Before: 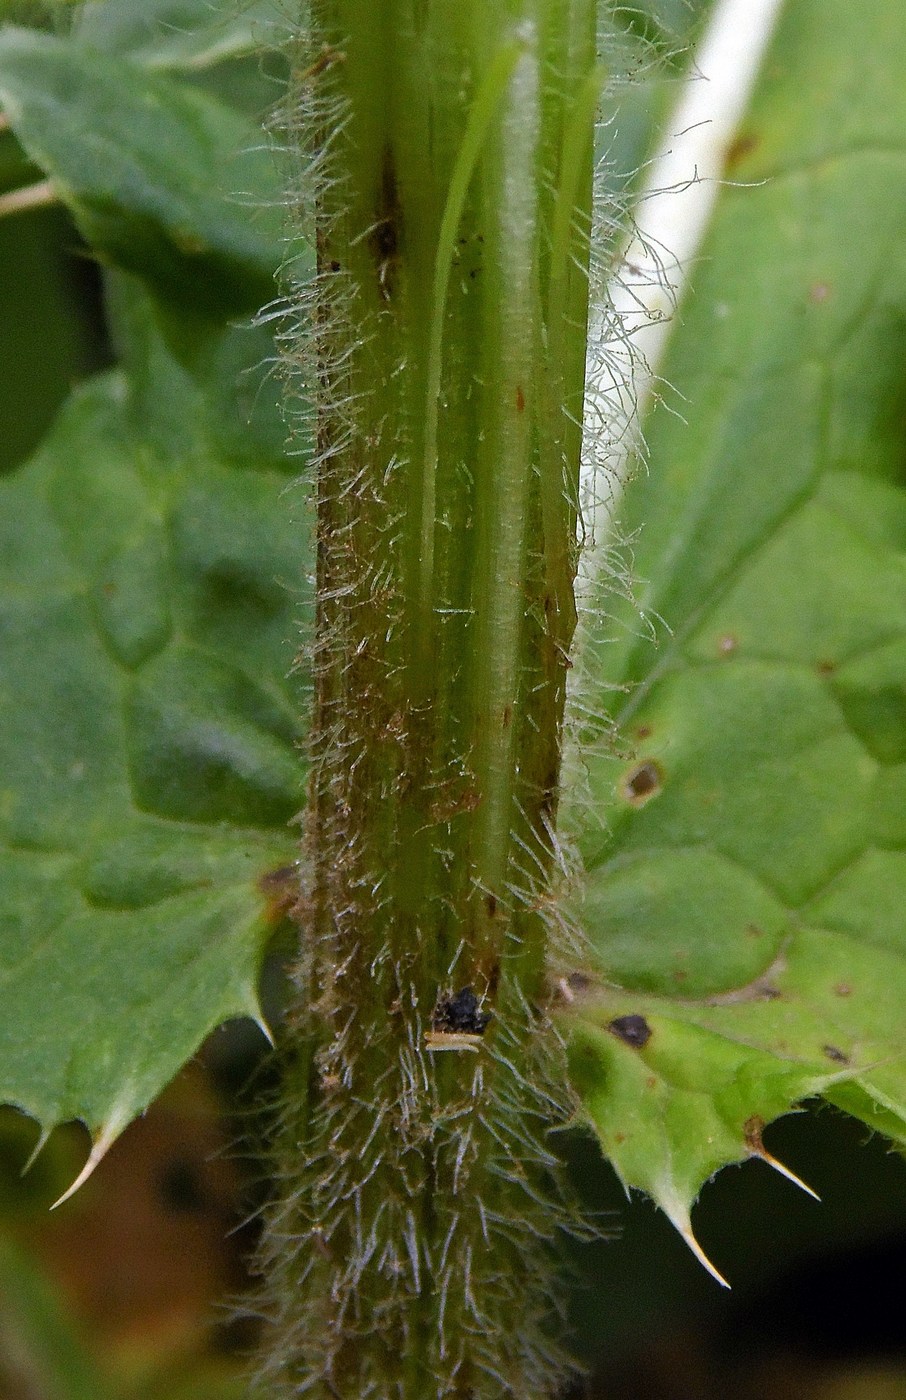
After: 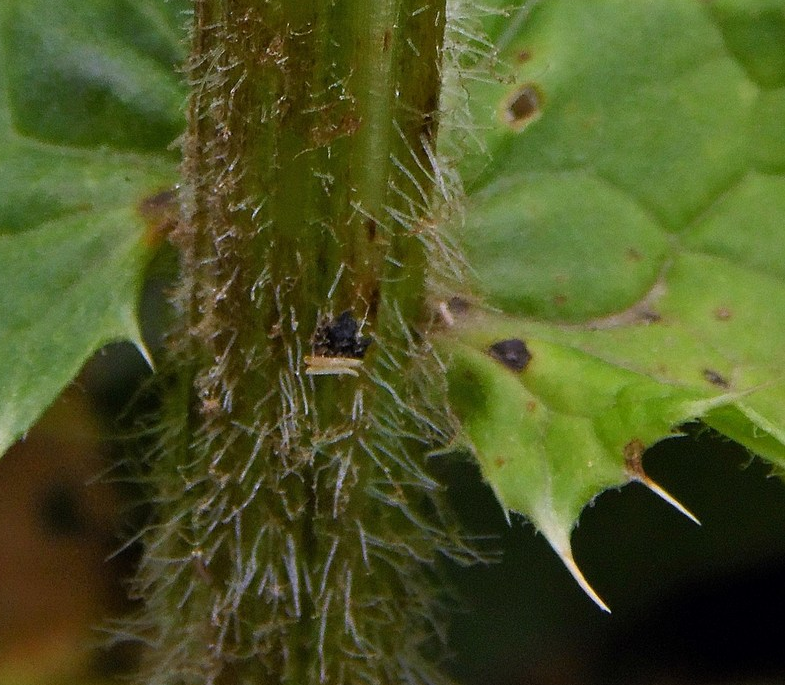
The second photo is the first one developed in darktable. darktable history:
crop and rotate: left 13.299%, top 48.333%, bottom 2.729%
